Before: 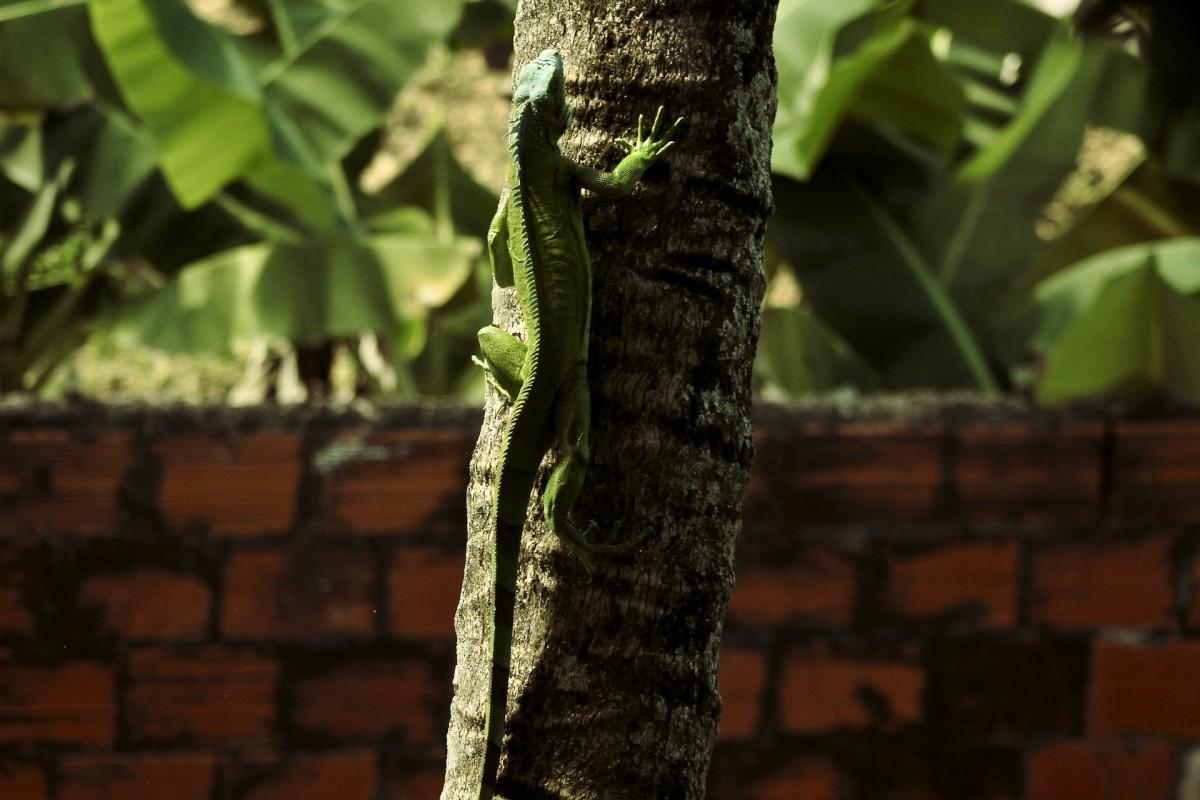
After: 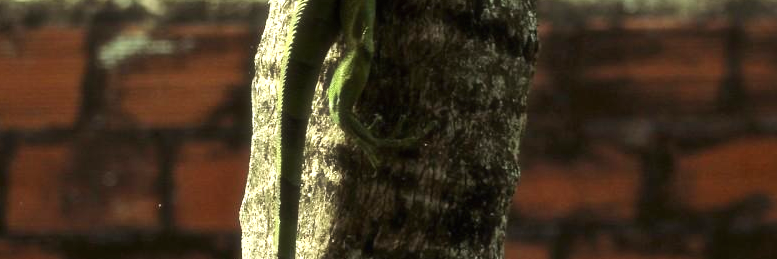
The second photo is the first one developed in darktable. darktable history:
shadows and highlights: radius 336.69, shadows 29.03, soften with gaussian
haze removal: strength -0.085, distance 0.361, compatibility mode true, adaptive false
exposure: black level correction 0, exposure 0.697 EV, compensate highlight preservation false
crop: left 17.964%, top 50.785%, right 17.236%, bottom 16.83%
